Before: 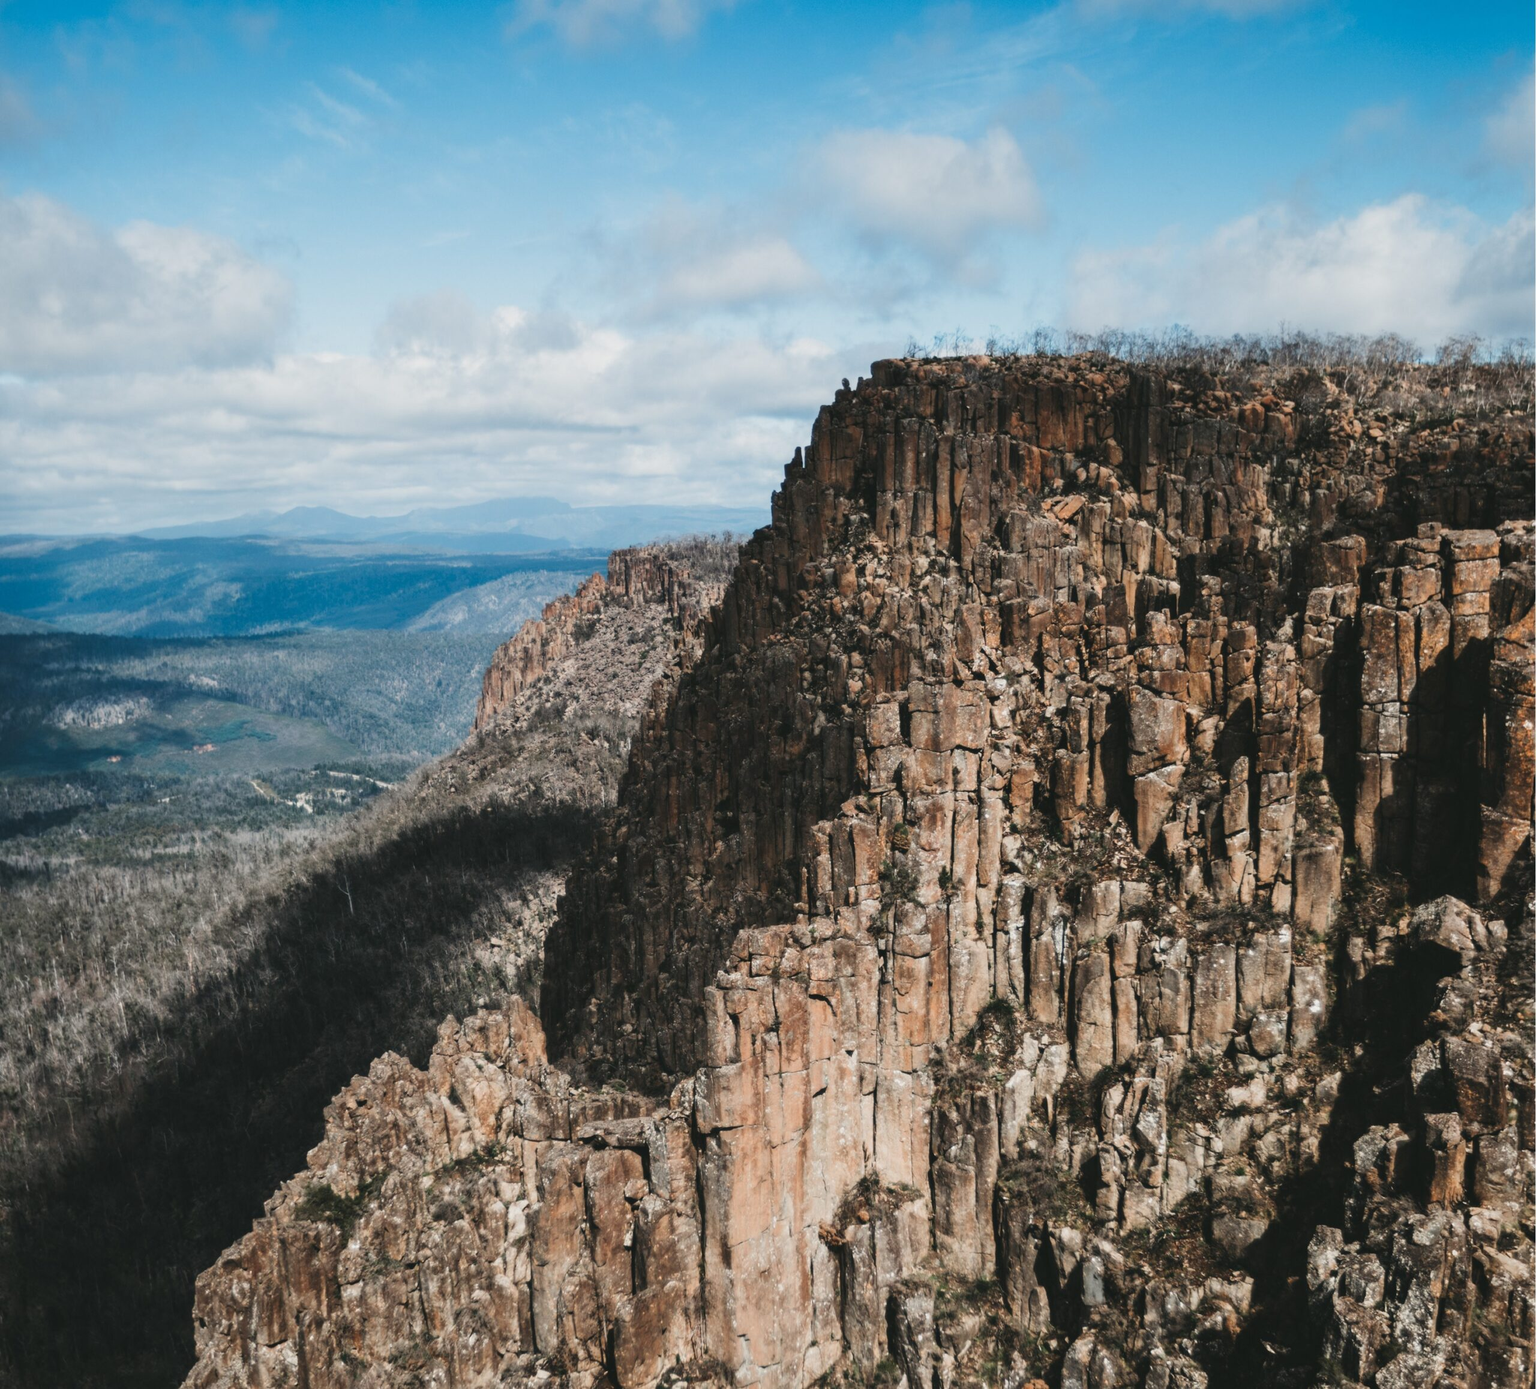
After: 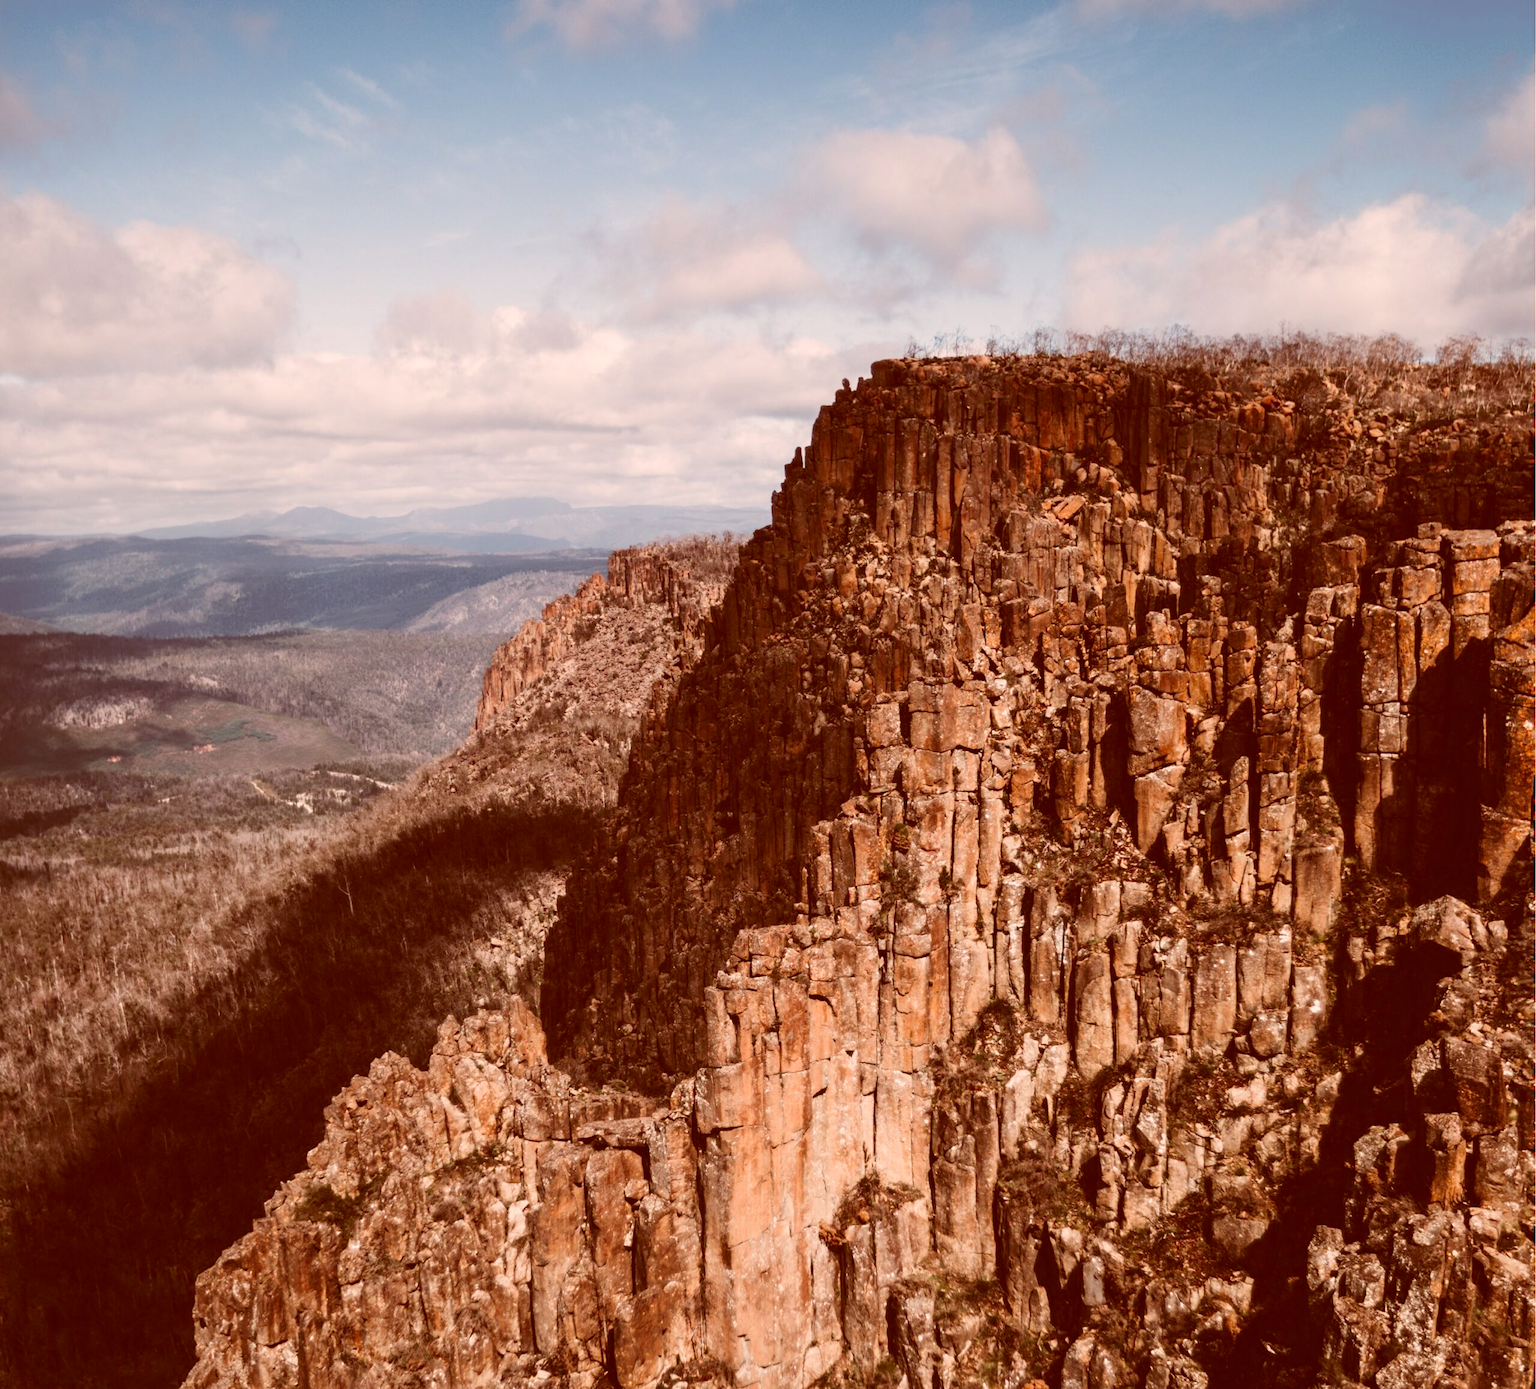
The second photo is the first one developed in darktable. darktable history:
color balance rgb: shadows fall-off 299.161%, white fulcrum 2 EV, highlights fall-off 299.369%, perceptual saturation grading › global saturation 30.423%, perceptual brilliance grading › global brilliance 2.597%, perceptual brilliance grading › highlights -2.285%, perceptual brilliance grading › shadows 3.352%, mask middle-gray fulcrum 99.284%, contrast gray fulcrum 38.317%
color correction: highlights a* 9.46, highlights b* 8.77, shadows a* 39.84, shadows b* 39.85, saturation 0.816
